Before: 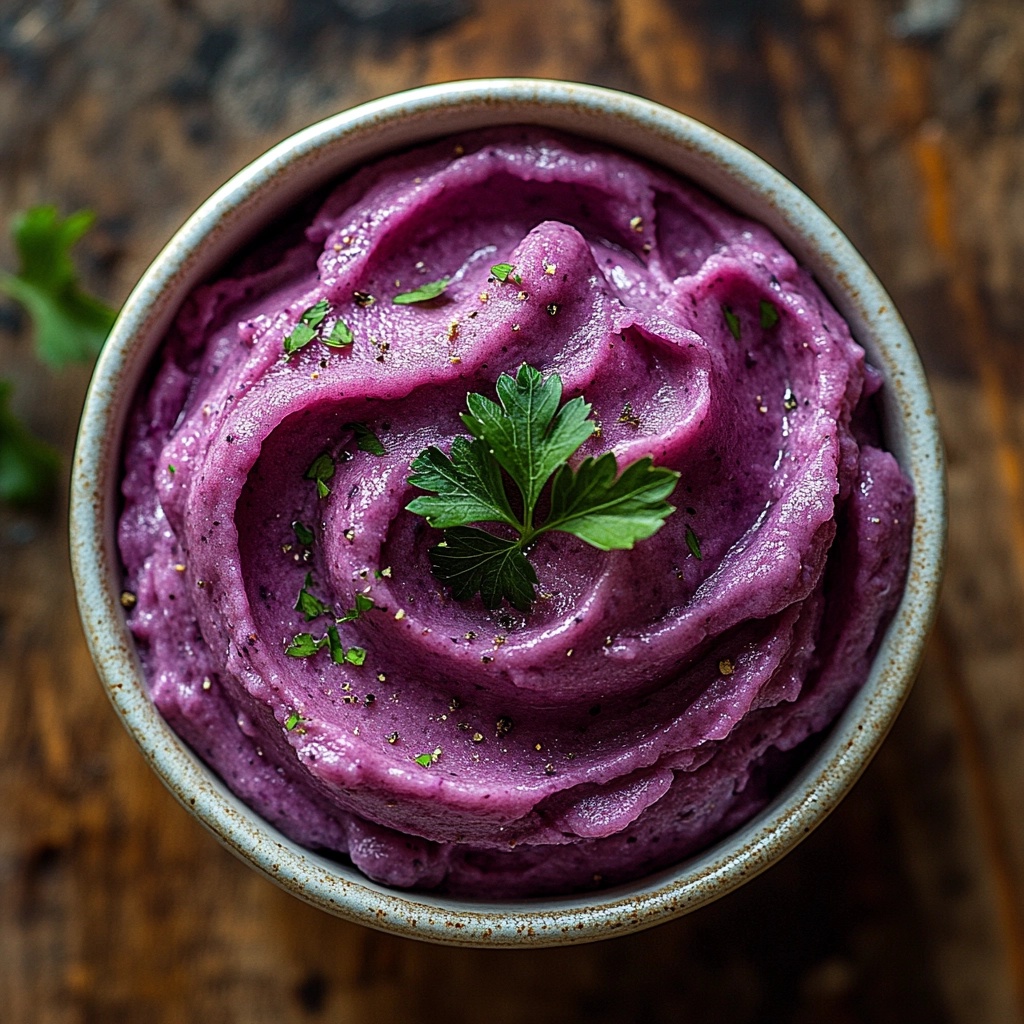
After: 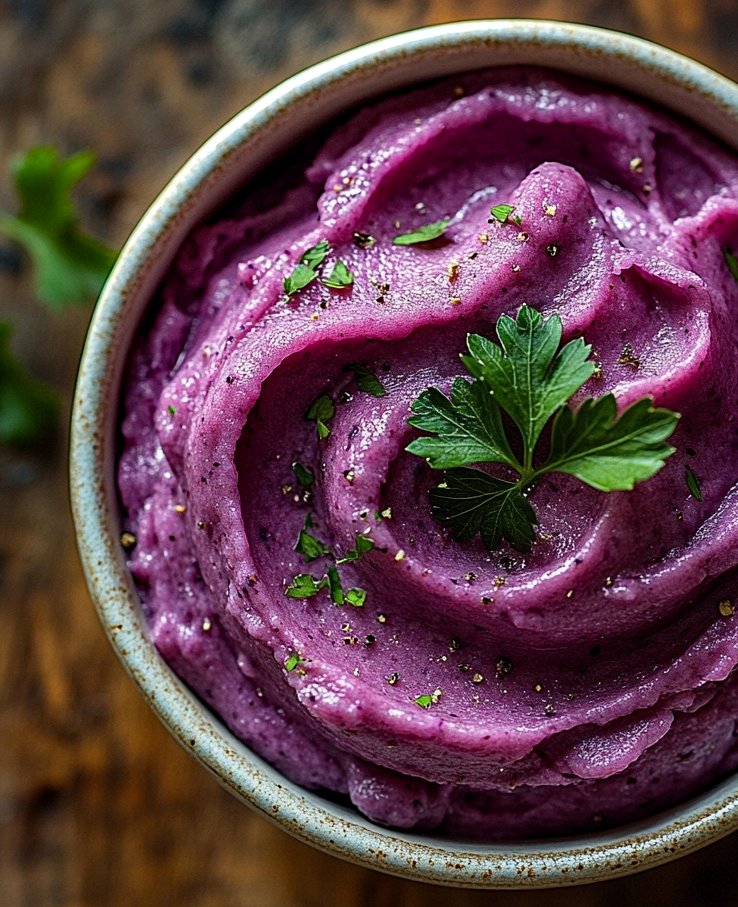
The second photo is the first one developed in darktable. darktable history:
crop: top 5.789%, right 27.886%, bottom 5.618%
haze removal: compatibility mode true, adaptive false
